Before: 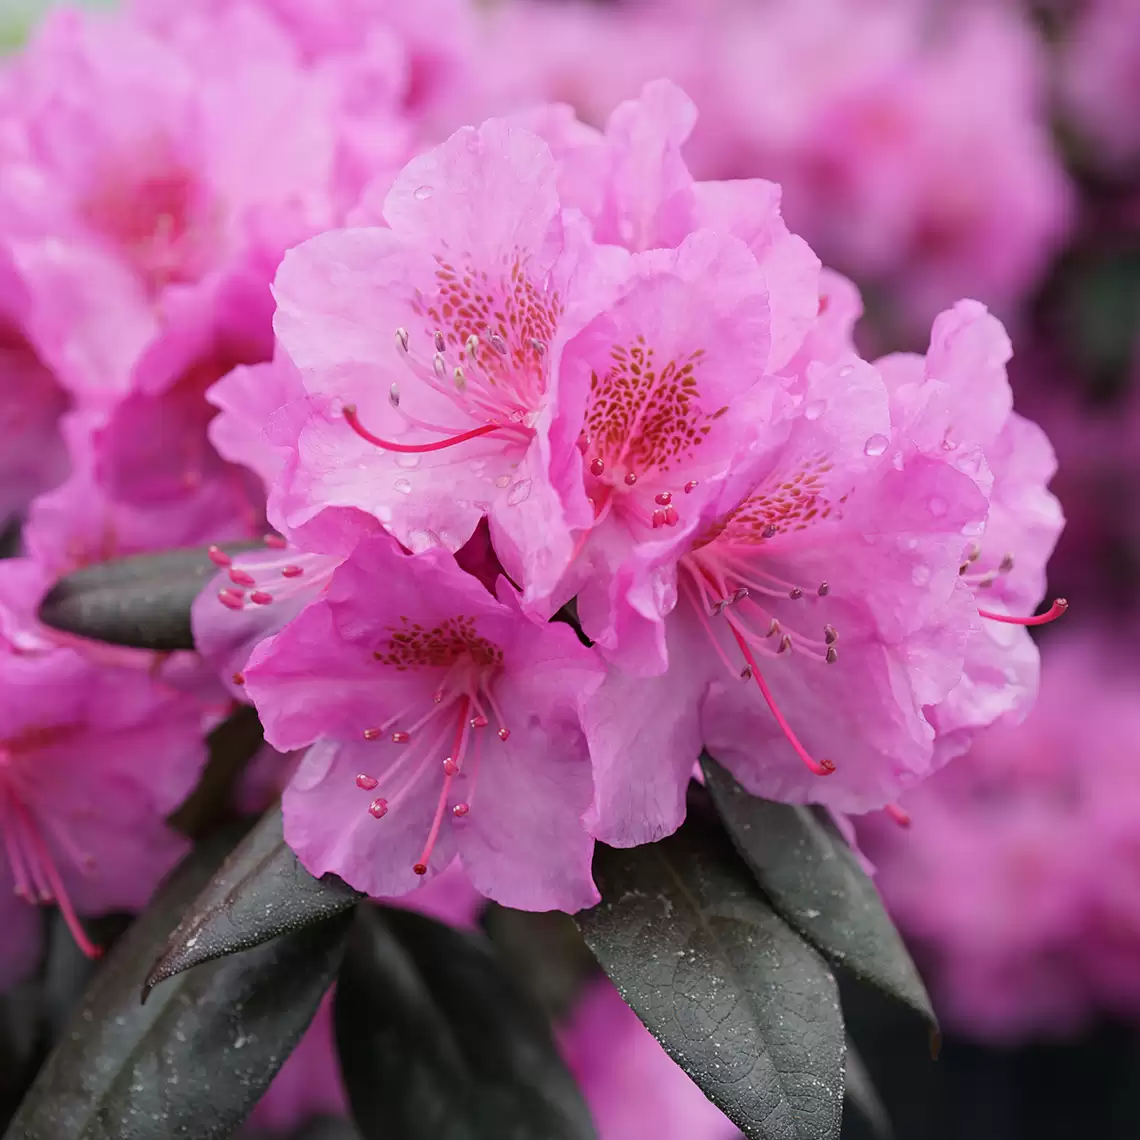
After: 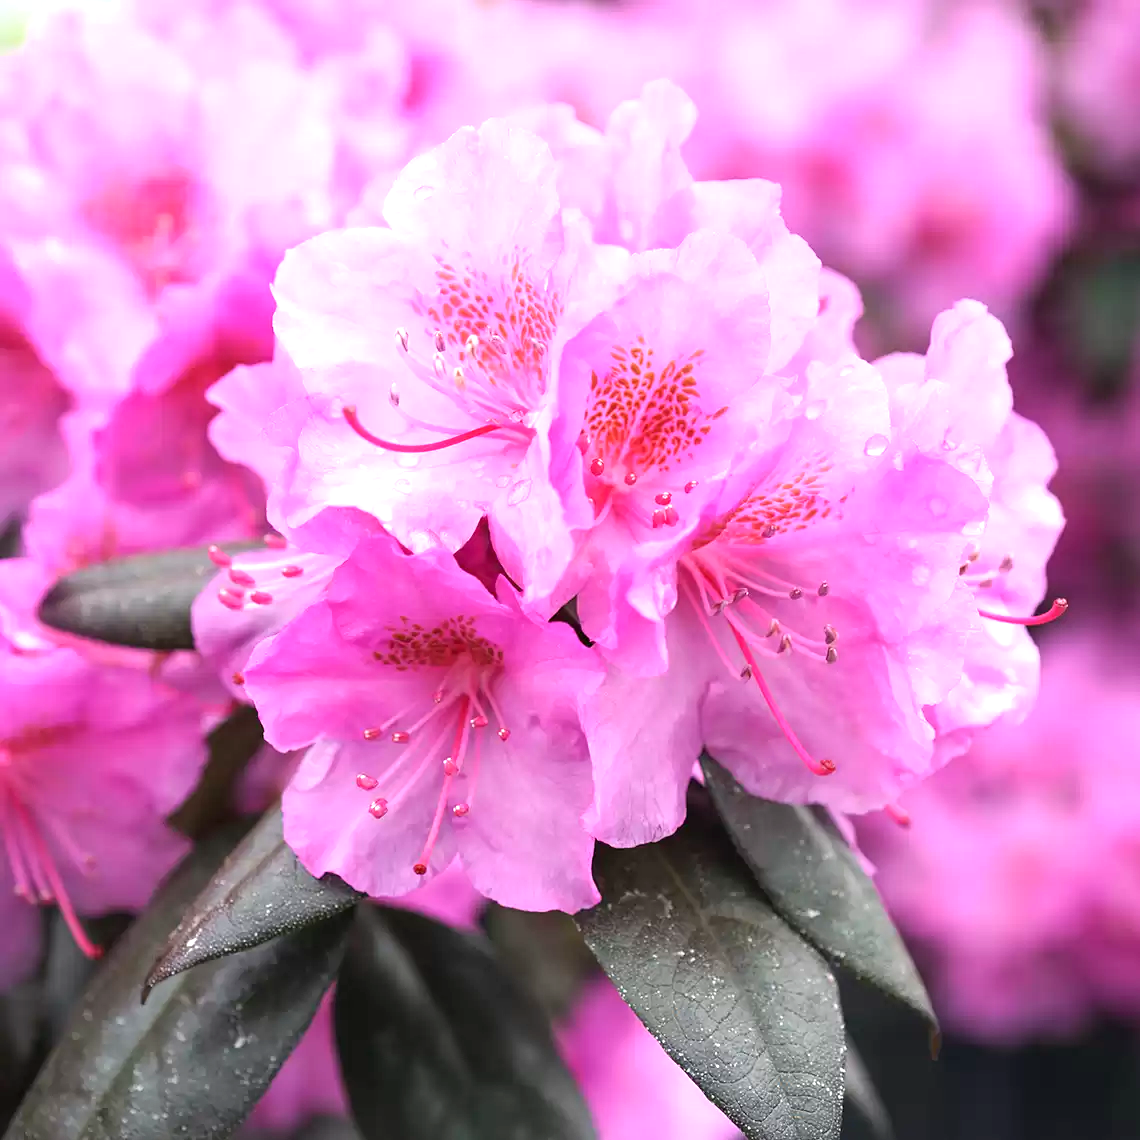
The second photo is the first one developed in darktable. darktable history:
exposure: black level correction 0, exposure 1.103 EV, compensate exposure bias true, compensate highlight preservation false
